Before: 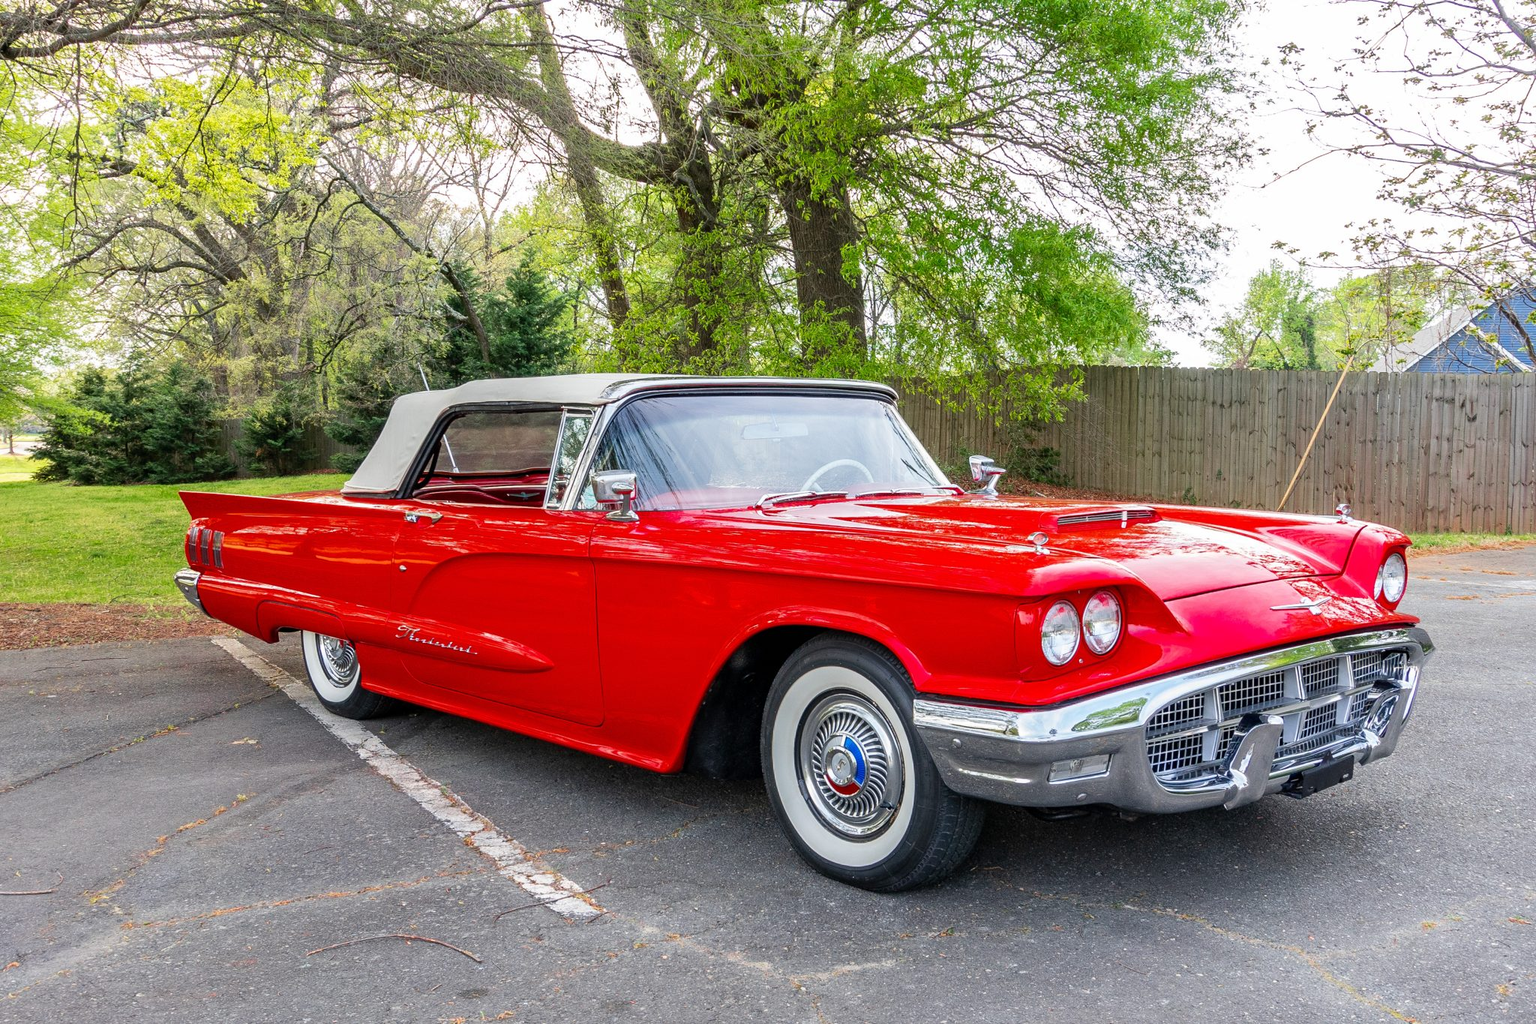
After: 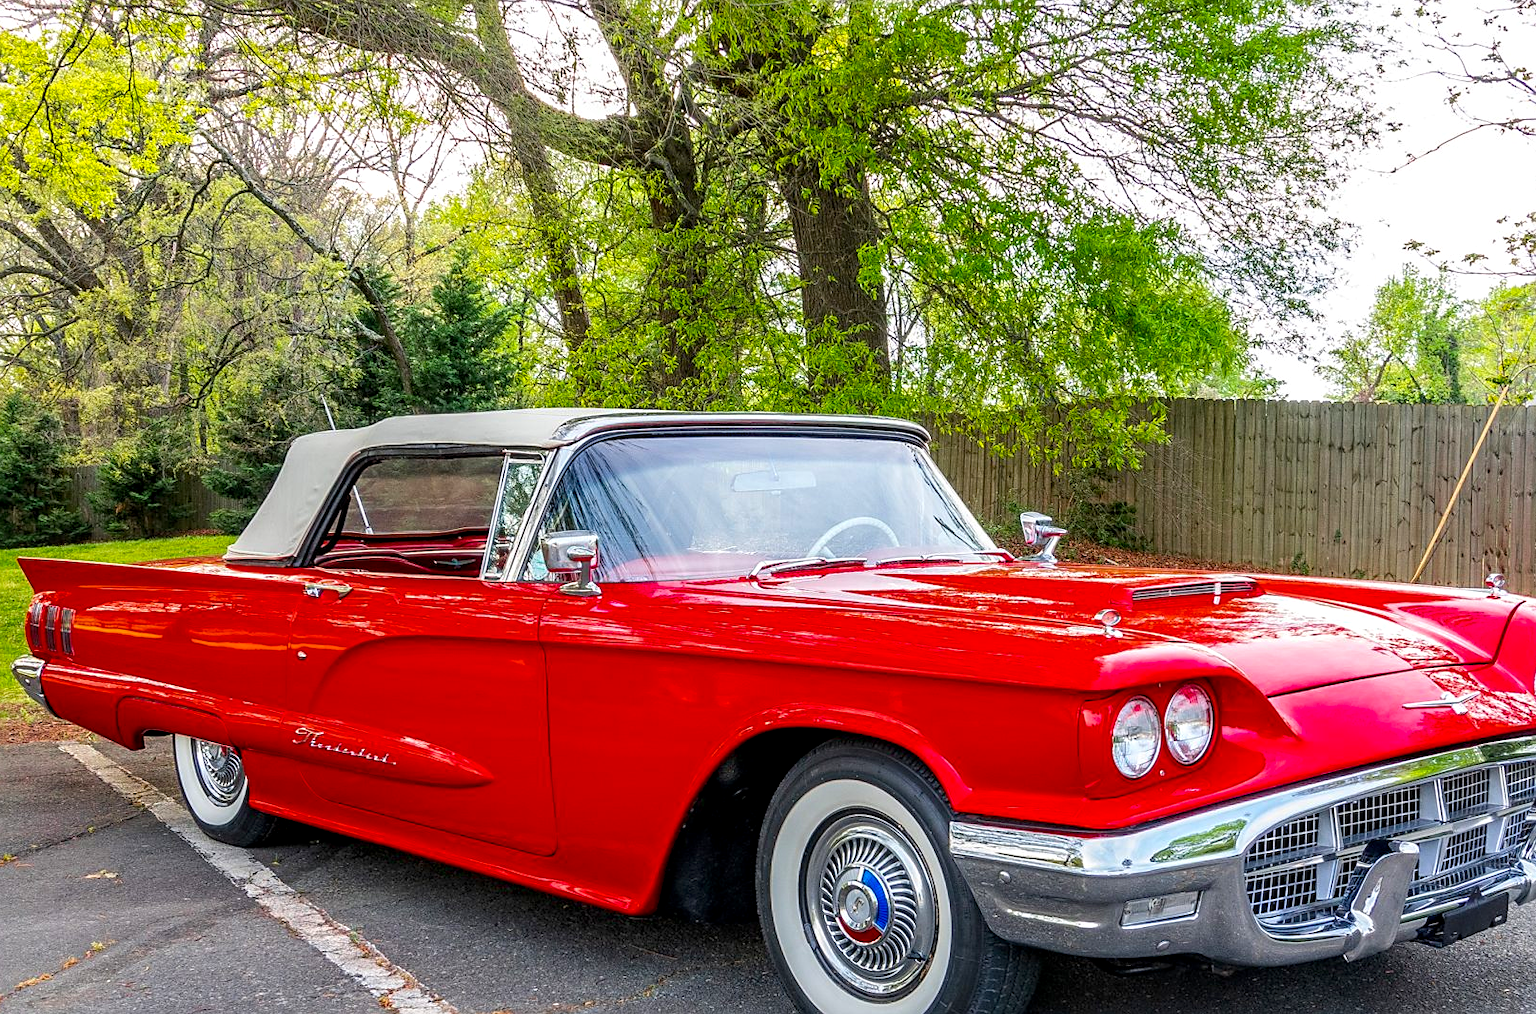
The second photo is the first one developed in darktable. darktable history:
sharpen: radius 1.864, amount 0.398, threshold 1.271
crop and rotate: left 10.77%, top 5.1%, right 10.41%, bottom 16.76%
local contrast: on, module defaults
color balance rgb: perceptual saturation grading › global saturation 20%, global vibrance 20%
